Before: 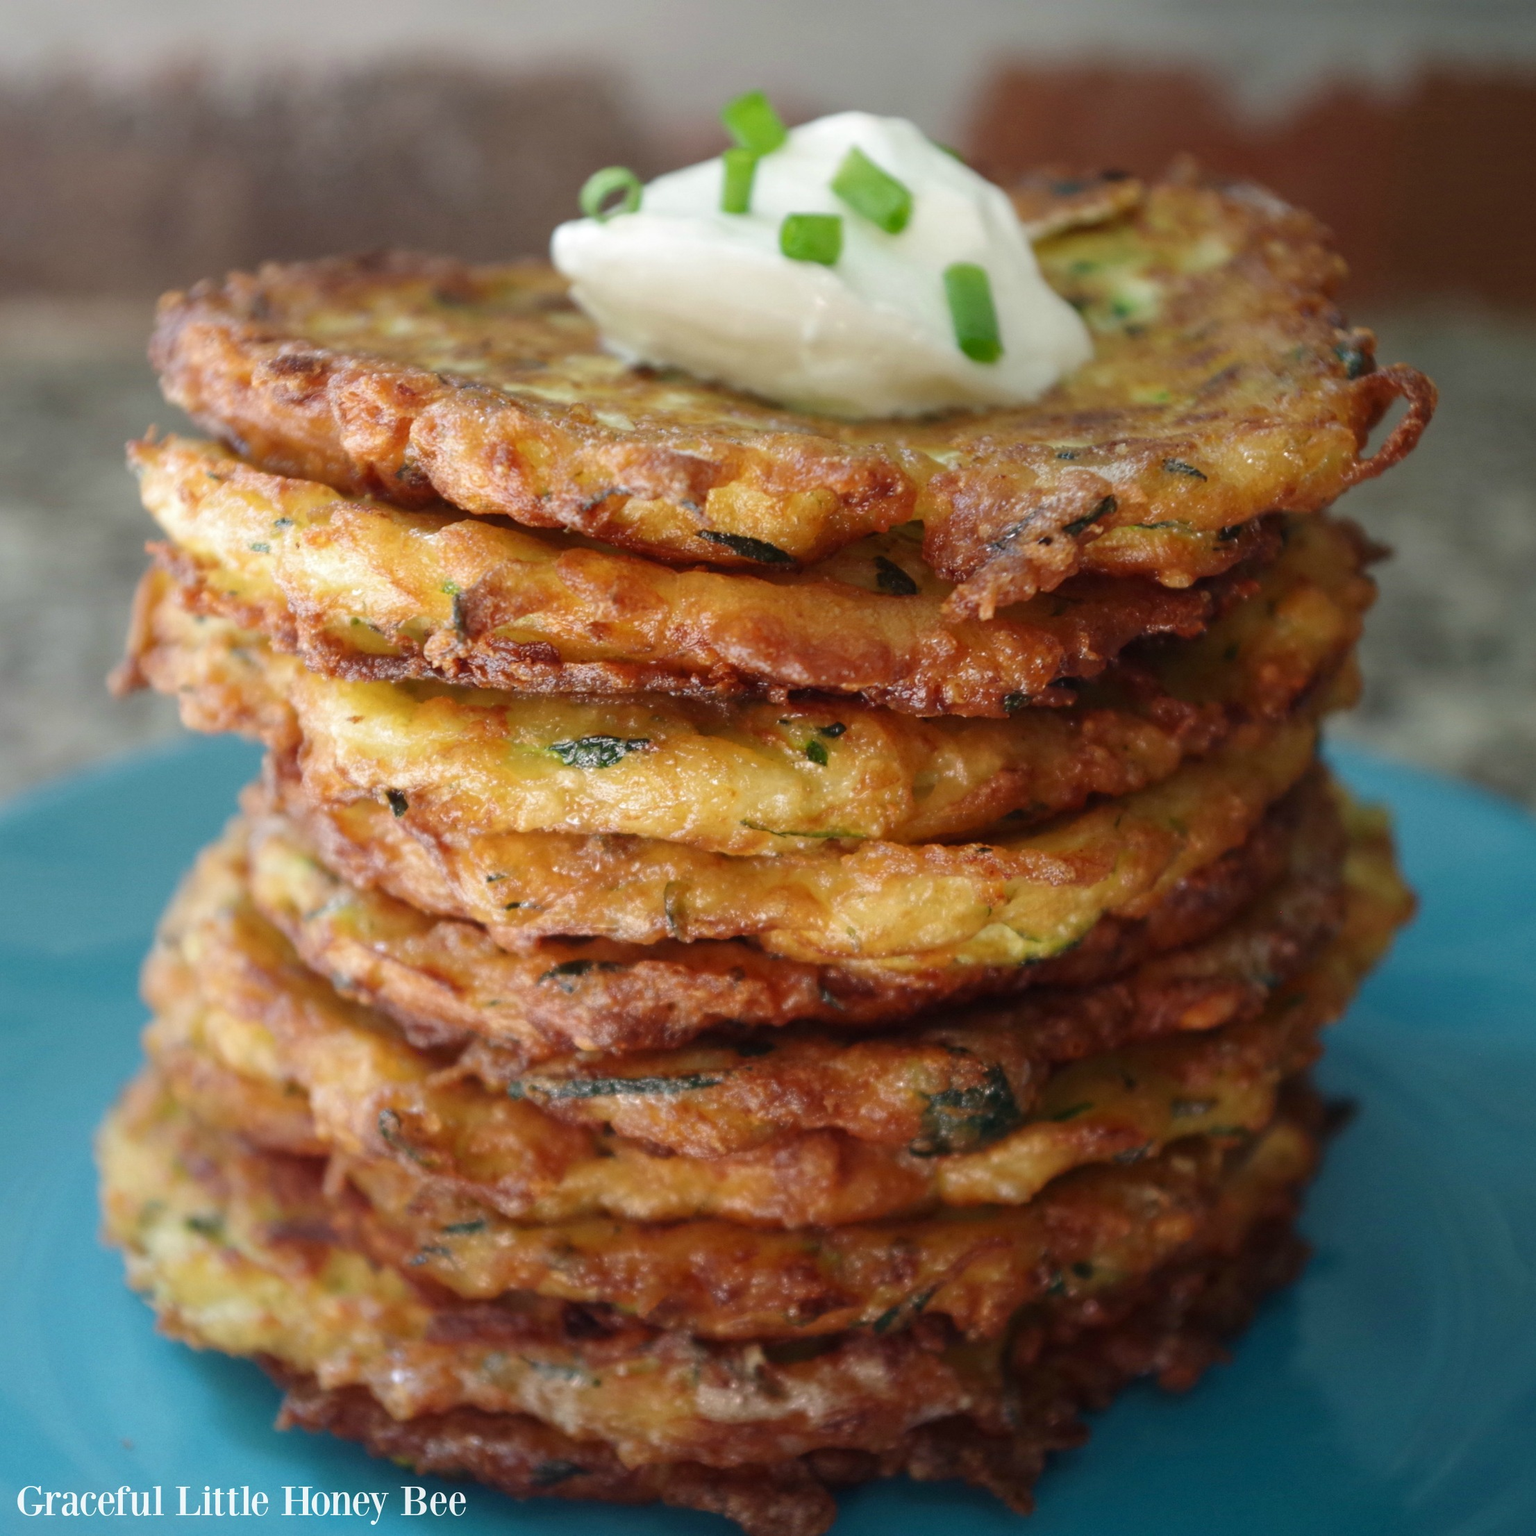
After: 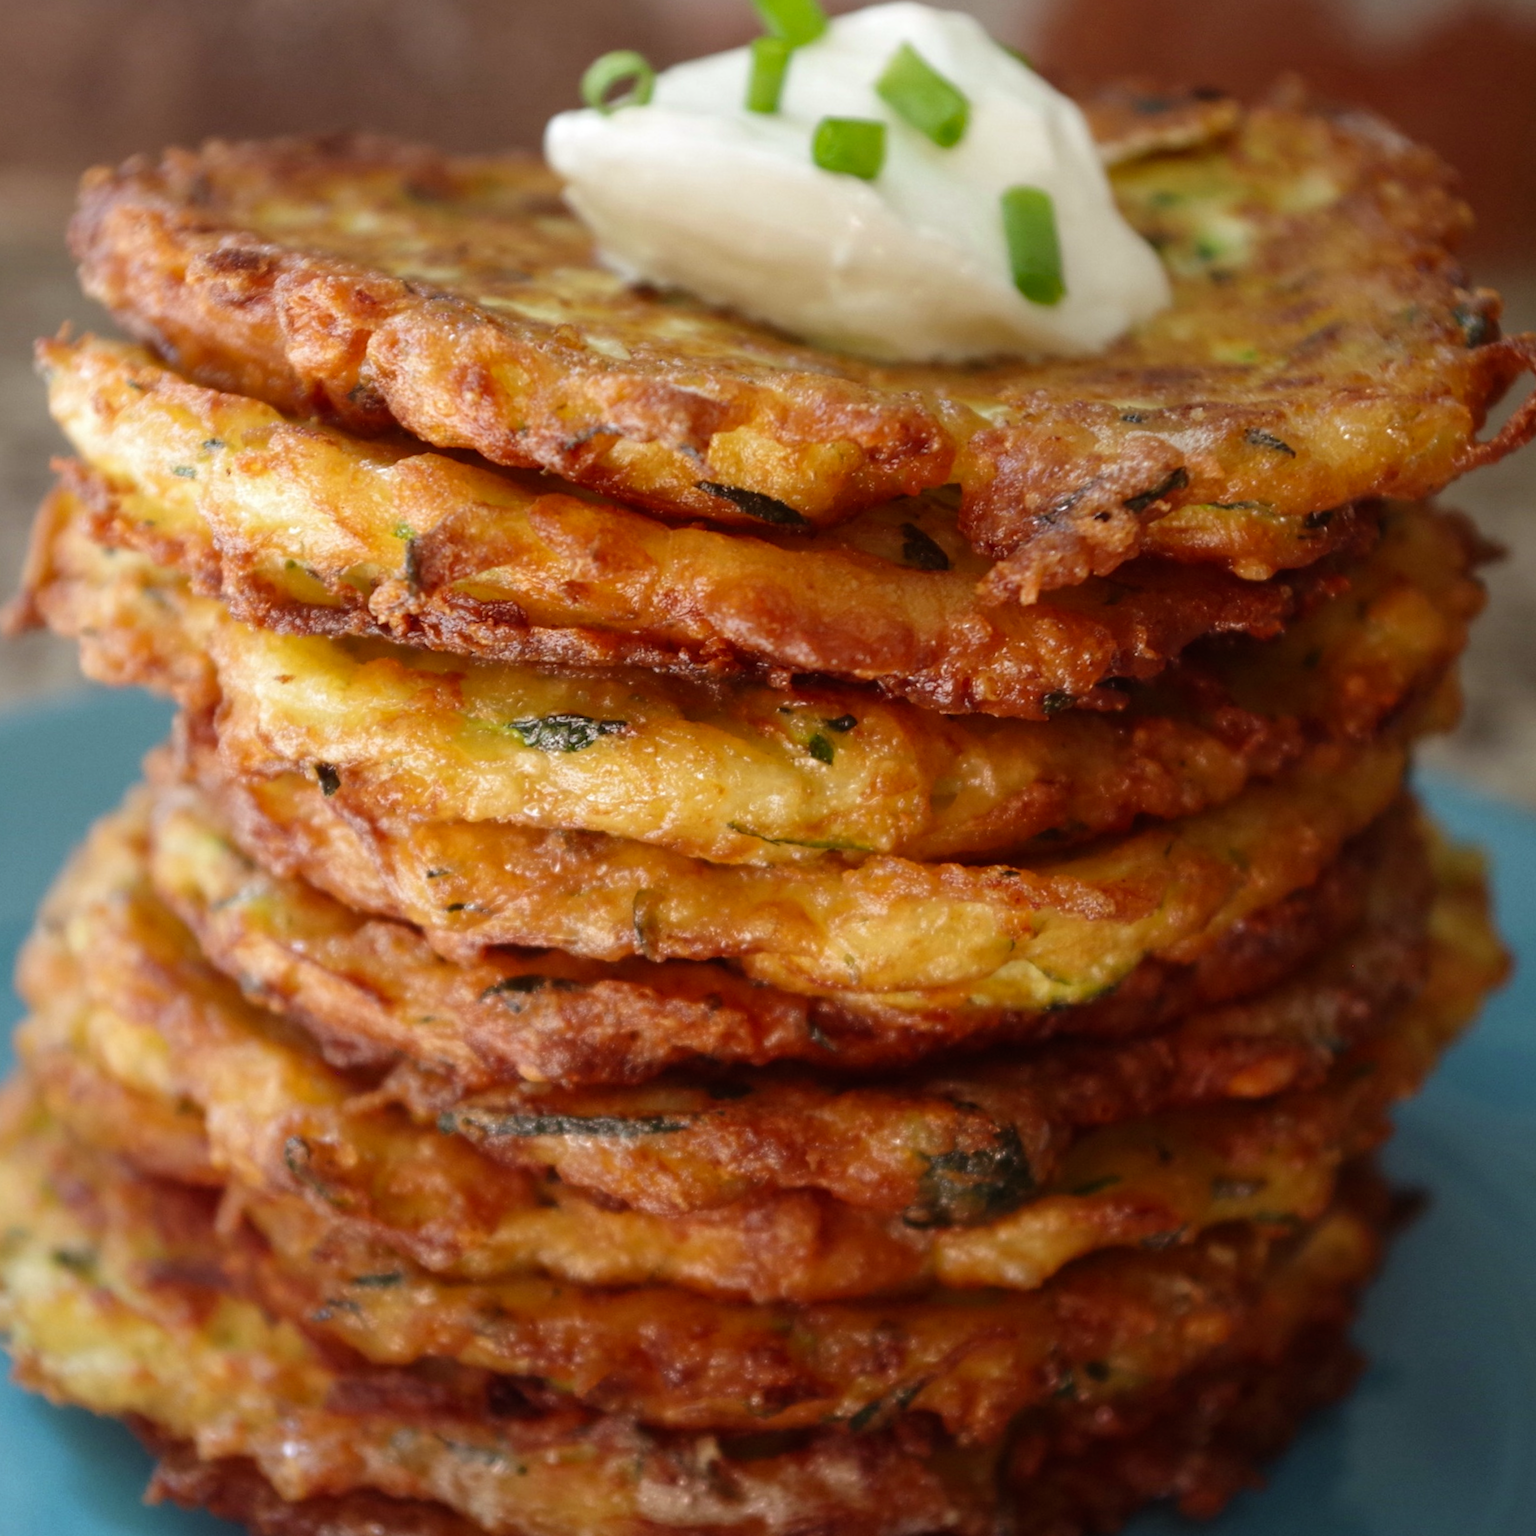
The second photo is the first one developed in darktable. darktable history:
rgb levels: mode RGB, independent channels, levels [[0, 0.5, 1], [0, 0.521, 1], [0, 0.536, 1]]
crop and rotate: angle -3.27°, left 5.211%, top 5.211%, right 4.607%, bottom 4.607%
